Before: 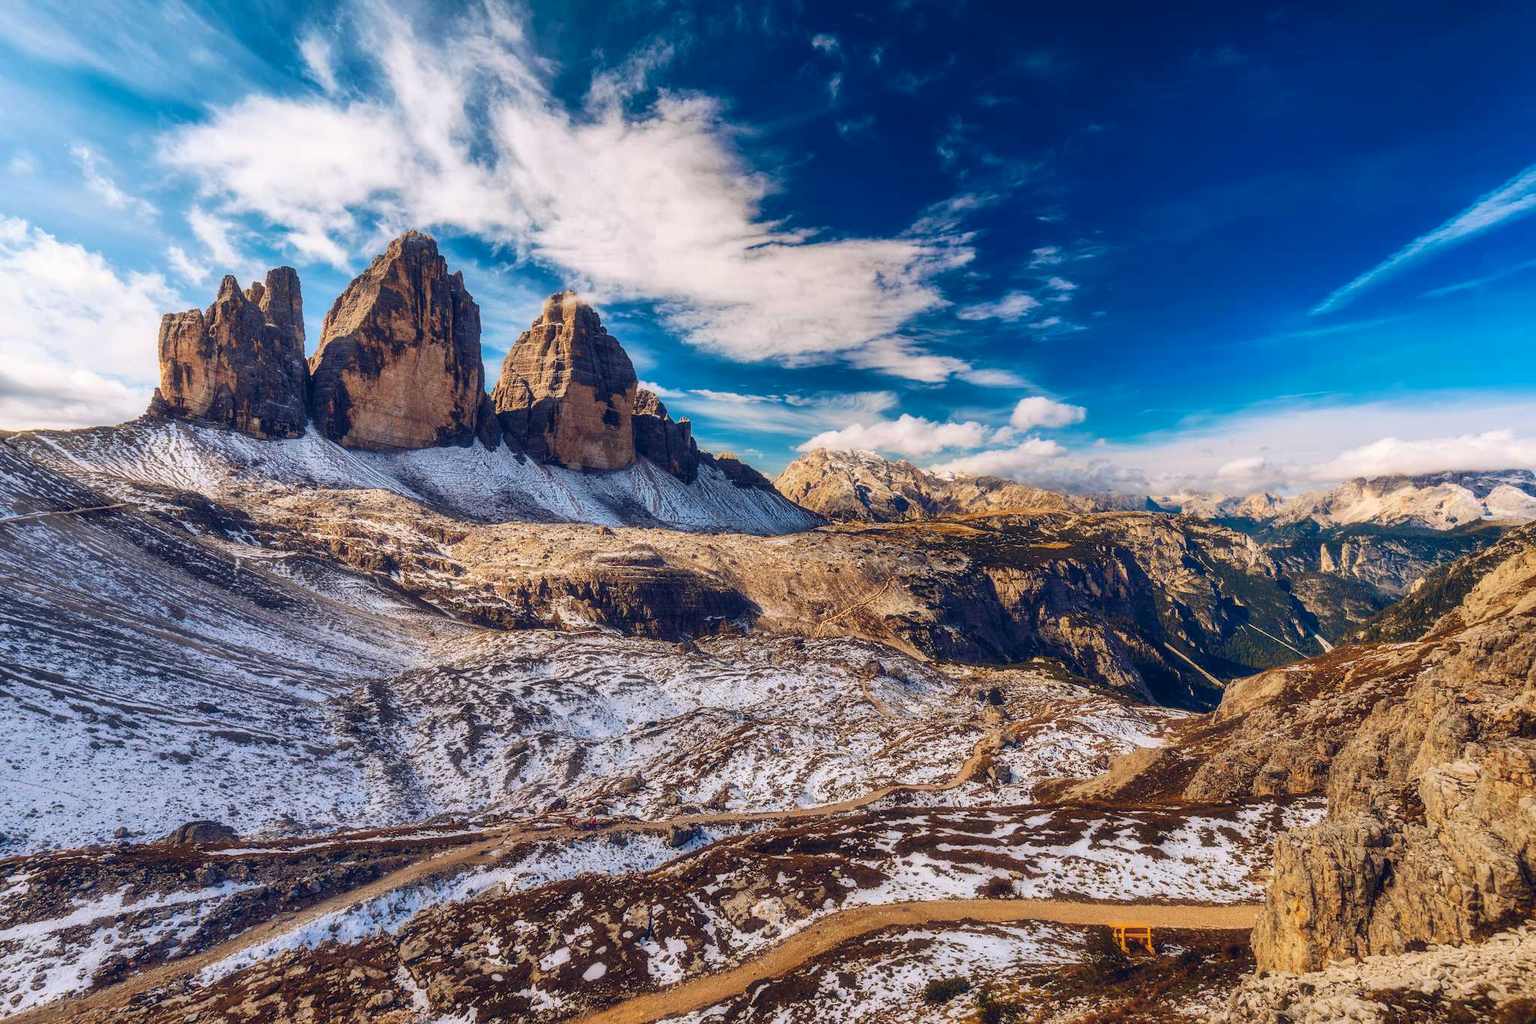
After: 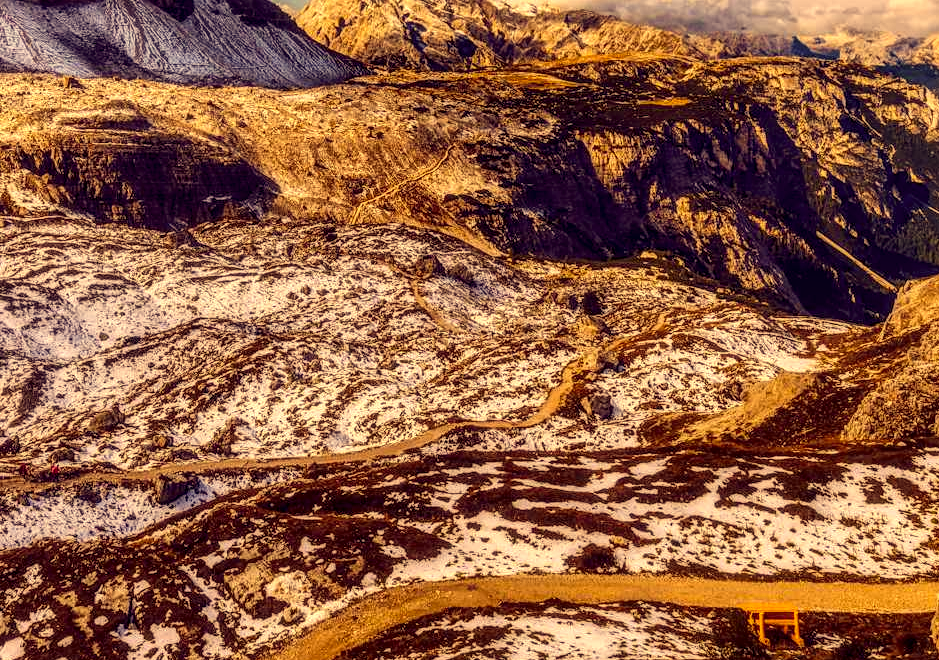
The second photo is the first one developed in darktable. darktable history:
crop: left 35.976%, top 45.819%, right 18.162%, bottom 5.807%
local contrast: highlights 20%, shadows 70%, detail 170%
color correction: highlights a* 10.12, highlights b* 39.04, shadows a* 14.62, shadows b* 3.37
